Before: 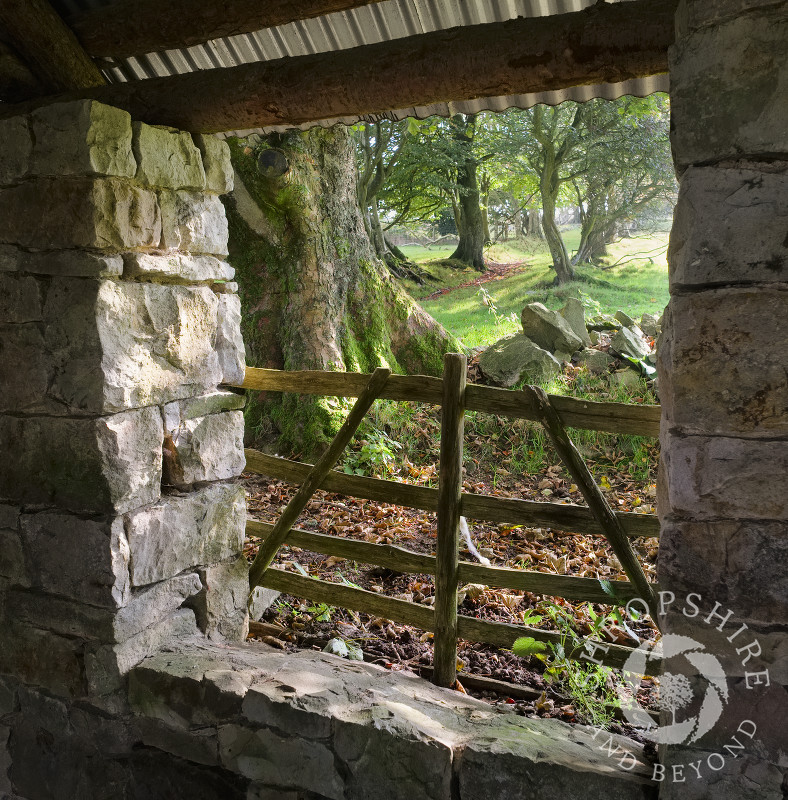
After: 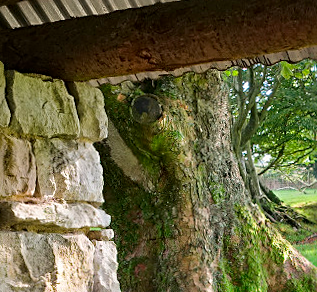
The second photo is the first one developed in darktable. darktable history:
rotate and perspective: rotation -1°, crop left 0.011, crop right 0.989, crop top 0.025, crop bottom 0.975
sharpen: on, module defaults
crop: left 15.452%, top 5.459%, right 43.956%, bottom 56.62%
contrast brightness saturation: saturation 0.1
